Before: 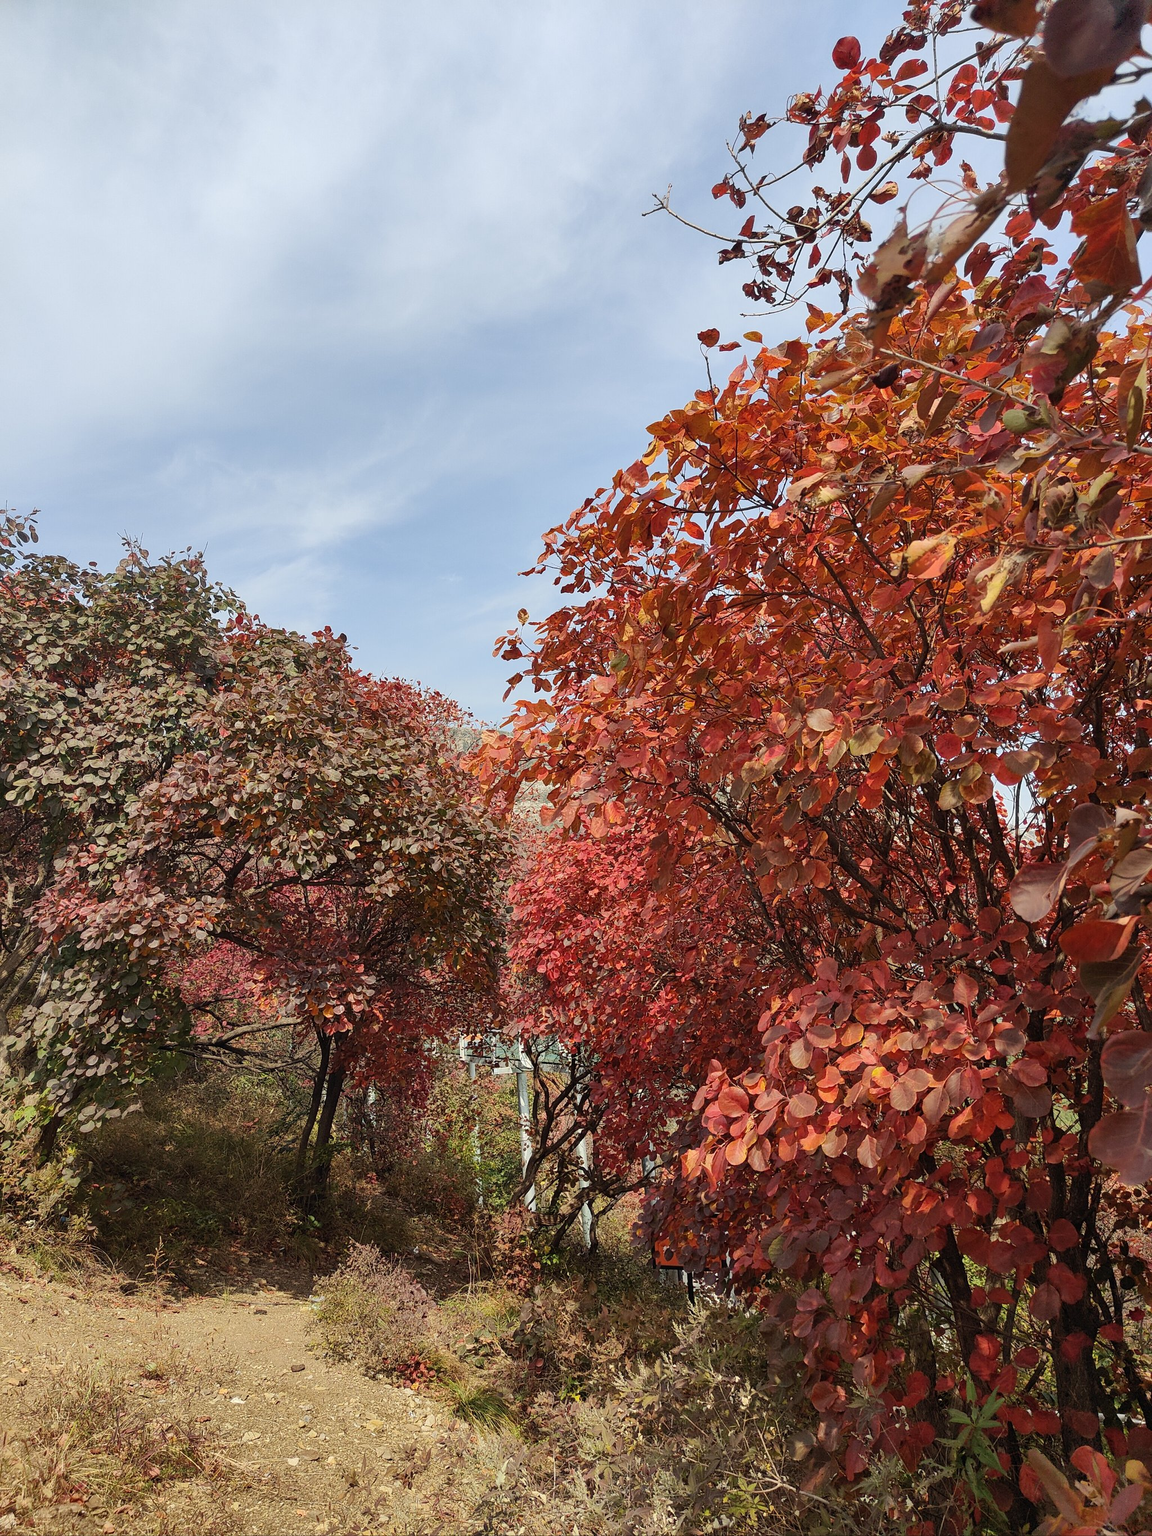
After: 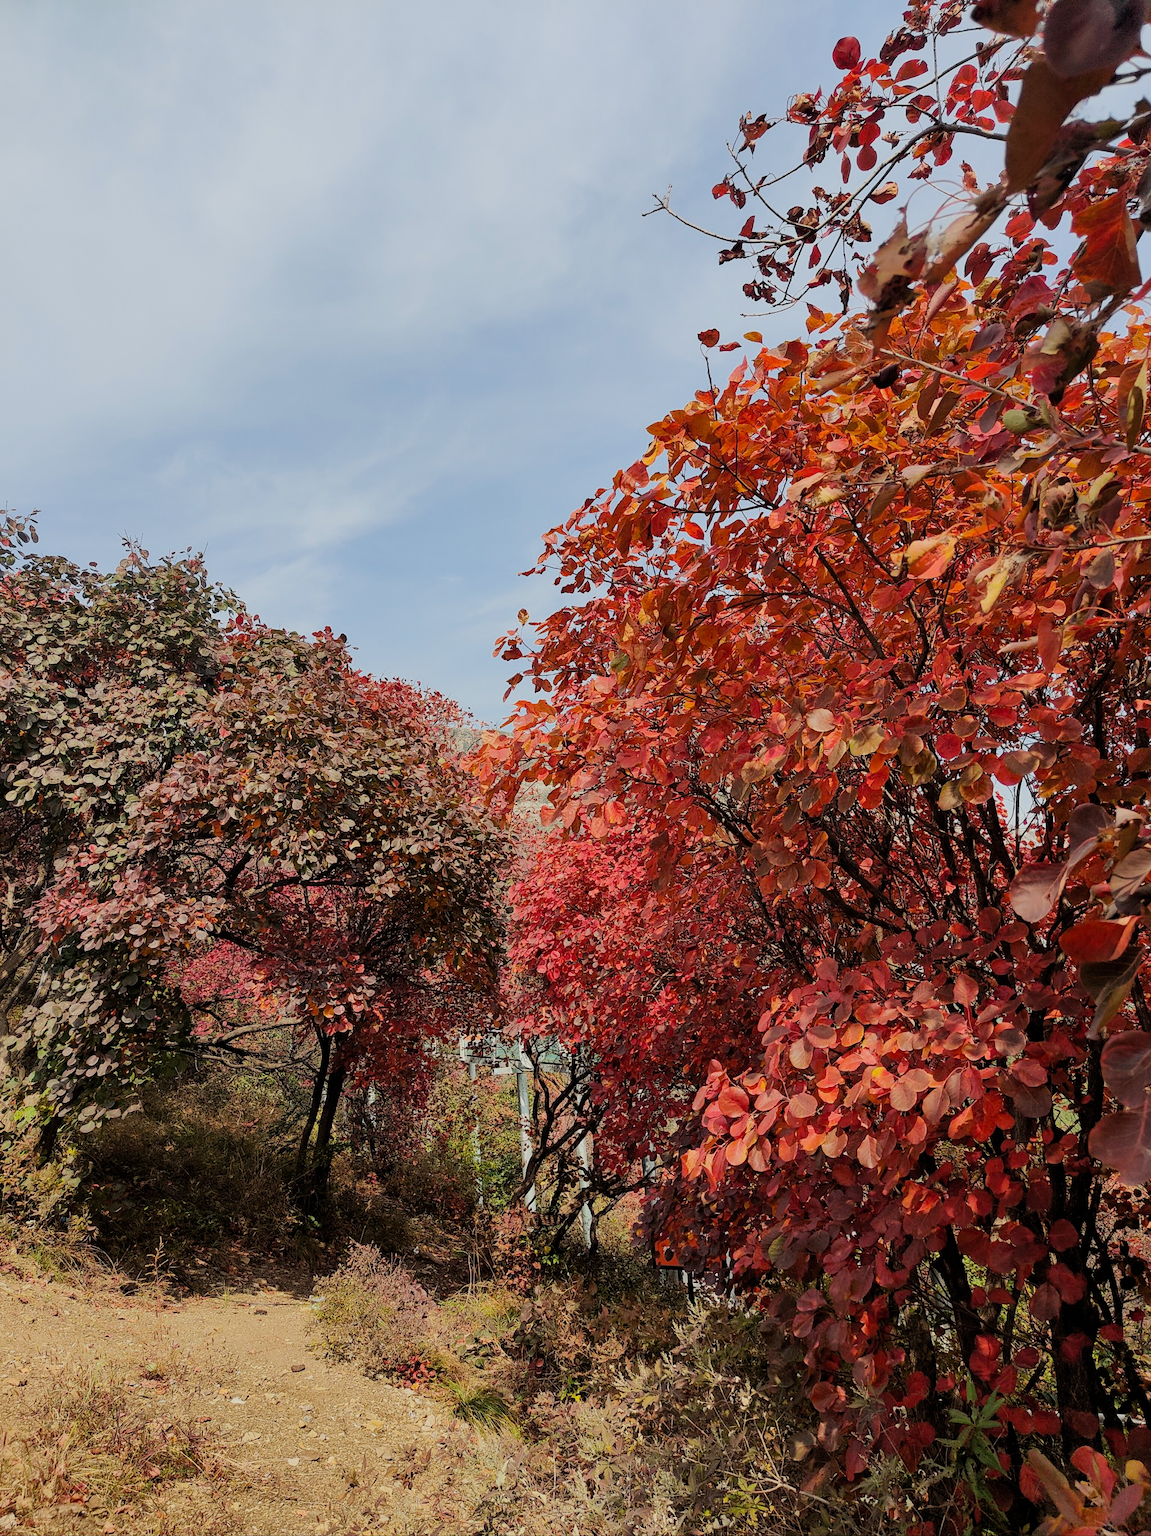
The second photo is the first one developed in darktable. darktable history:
filmic rgb: middle gray luminance 29.11%, black relative exposure -10.22 EV, white relative exposure 5.48 EV, target black luminance 0%, hardness 3.96, latitude 1.88%, contrast 1.129, highlights saturation mix 5.97%, shadows ↔ highlights balance 14.87%
